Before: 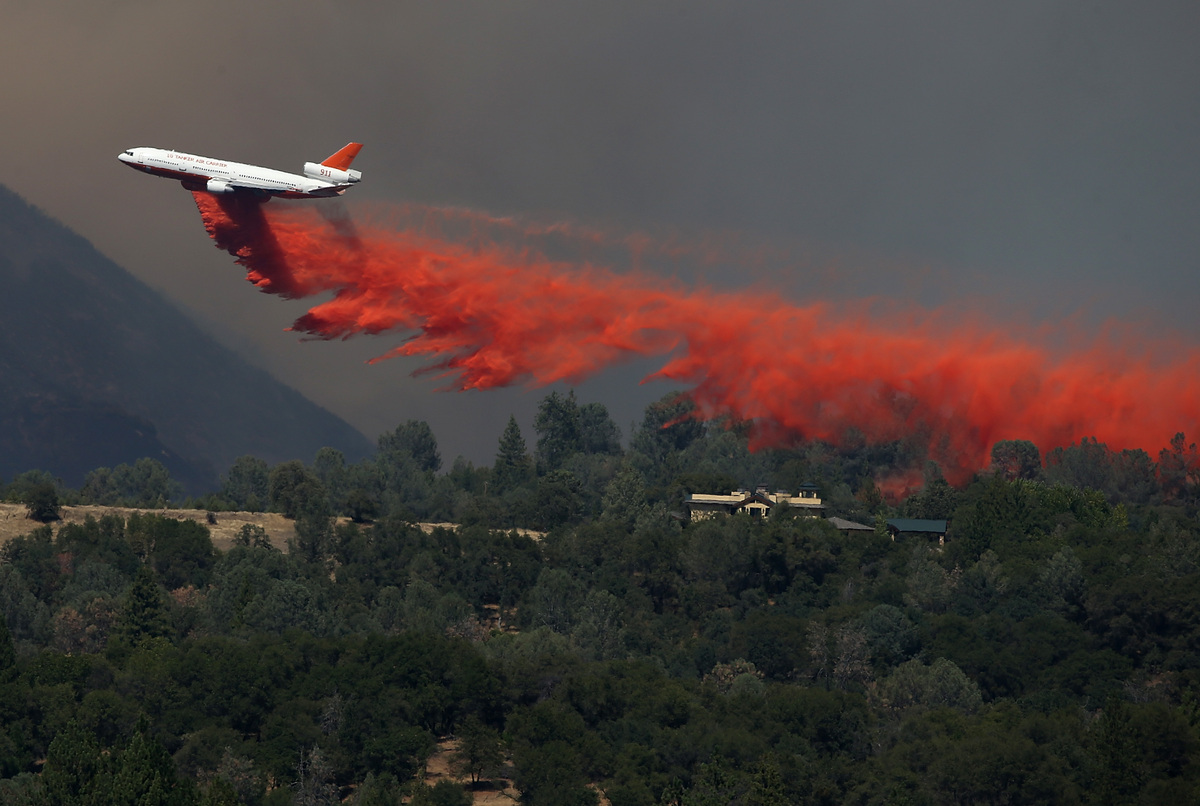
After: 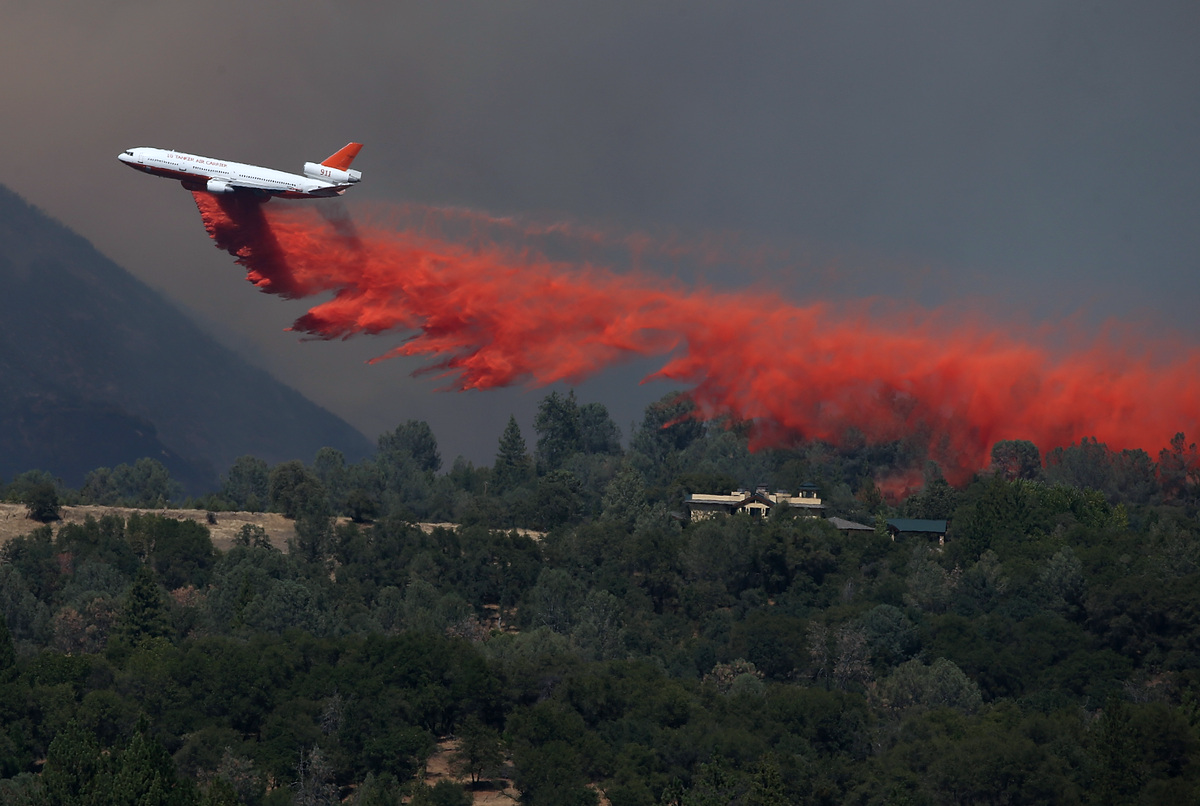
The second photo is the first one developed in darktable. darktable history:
color correction: highlights a* -0.672, highlights b* -9.42
